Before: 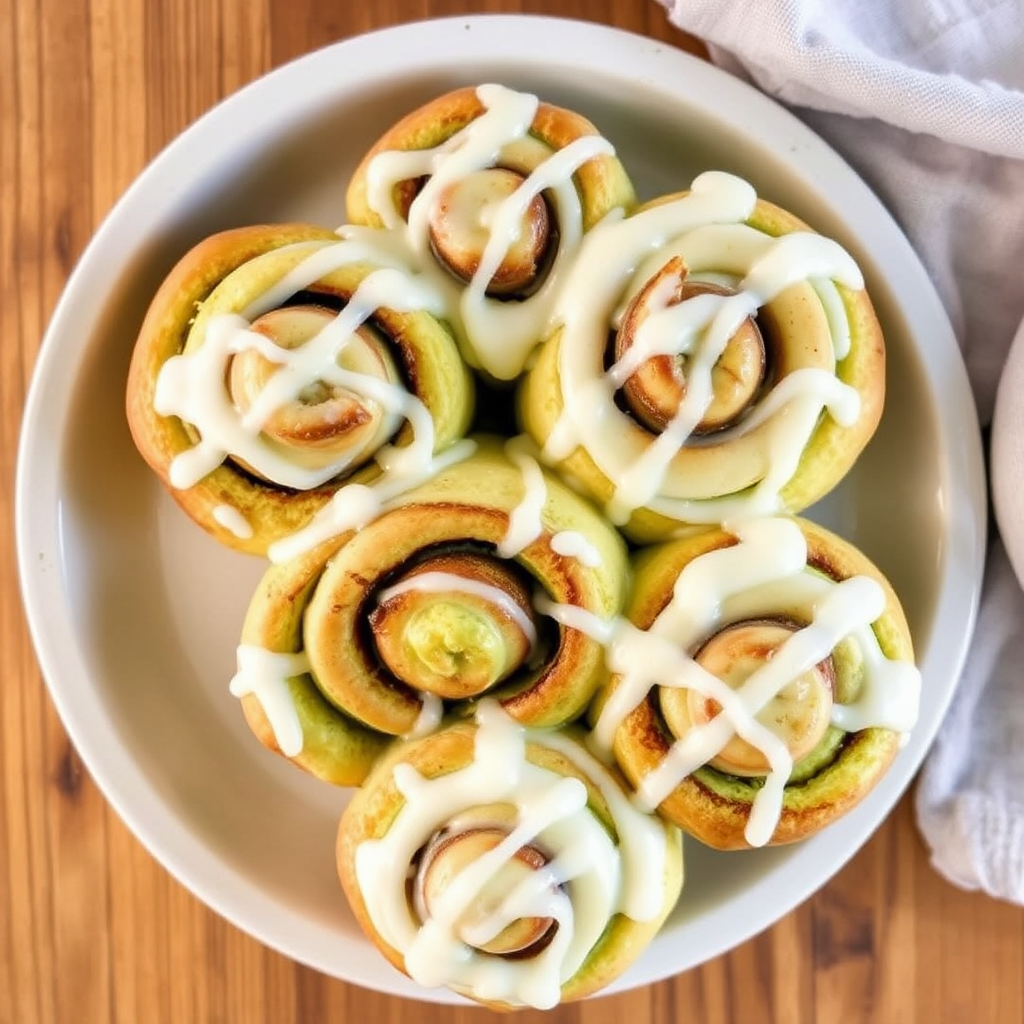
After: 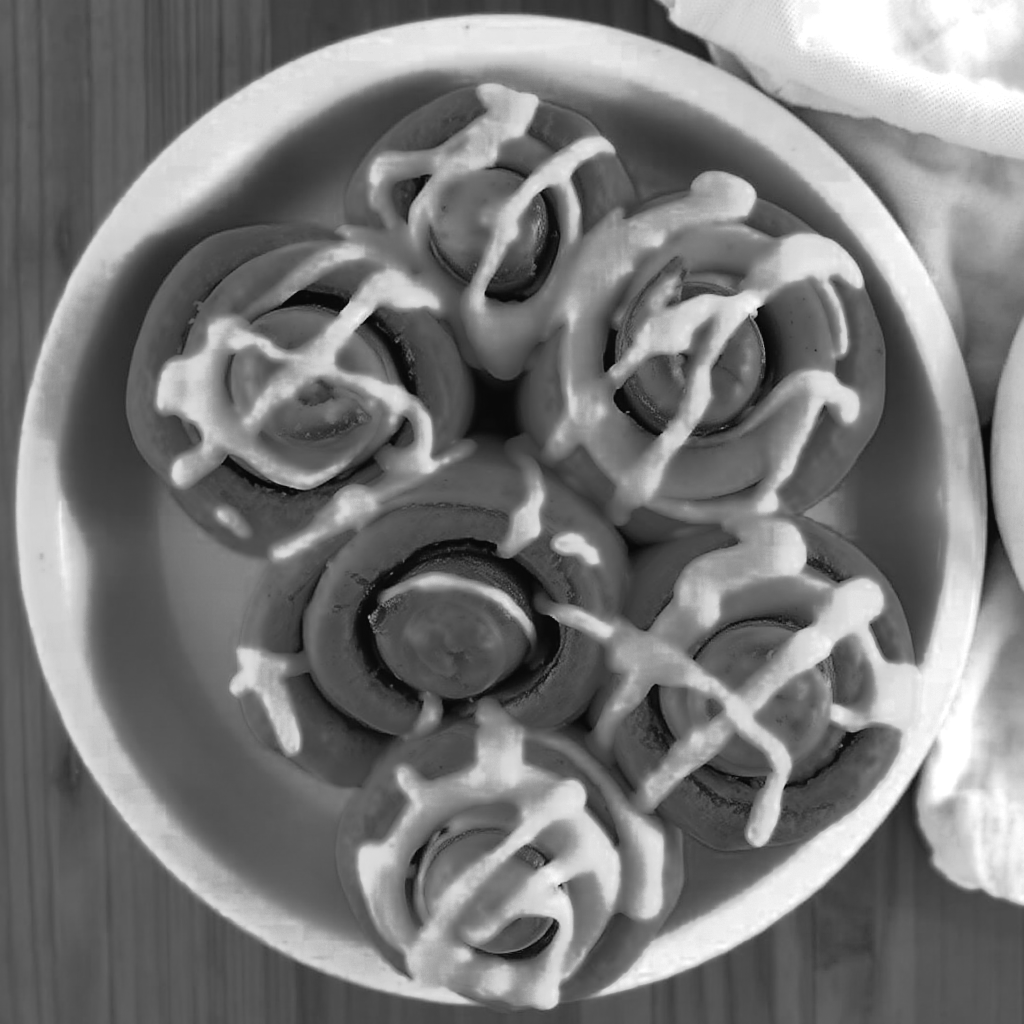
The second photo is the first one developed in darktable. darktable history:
tone curve: curves: ch0 [(0, 0.022) (0.114, 0.088) (0.282, 0.316) (0.446, 0.511) (0.613, 0.693) (0.786, 0.843) (0.999, 0.949)]; ch1 [(0, 0) (0.395, 0.343) (0.463, 0.427) (0.486, 0.474) (0.503, 0.5) (0.535, 0.522) (0.555, 0.546) (0.594, 0.614) (0.755, 0.793) (1, 1)]; ch2 [(0, 0) (0.369, 0.388) (0.449, 0.431) (0.501, 0.5) (0.528, 0.517) (0.561, 0.59) (0.612, 0.646) (0.697, 0.721) (1, 1)], color space Lab, independent channels, preserve colors none
color correction: highlights a* 0.207, highlights b* 2.7, shadows a* -0.874, shadows b* -4.78
sharpen: radius 1.864, amount 0.398, threshold 1.271
monochrome: on, module defaults
color zones: curves: ch0 [(0.287, 0.048) (0.493, 0.484) (0.737, 0.816)]; ch1 [(0, 0) (0.143, 0) (0.286, 0) (0.429, 0) (0.571, 0) (0.714, 0) (0.857, 0)]
